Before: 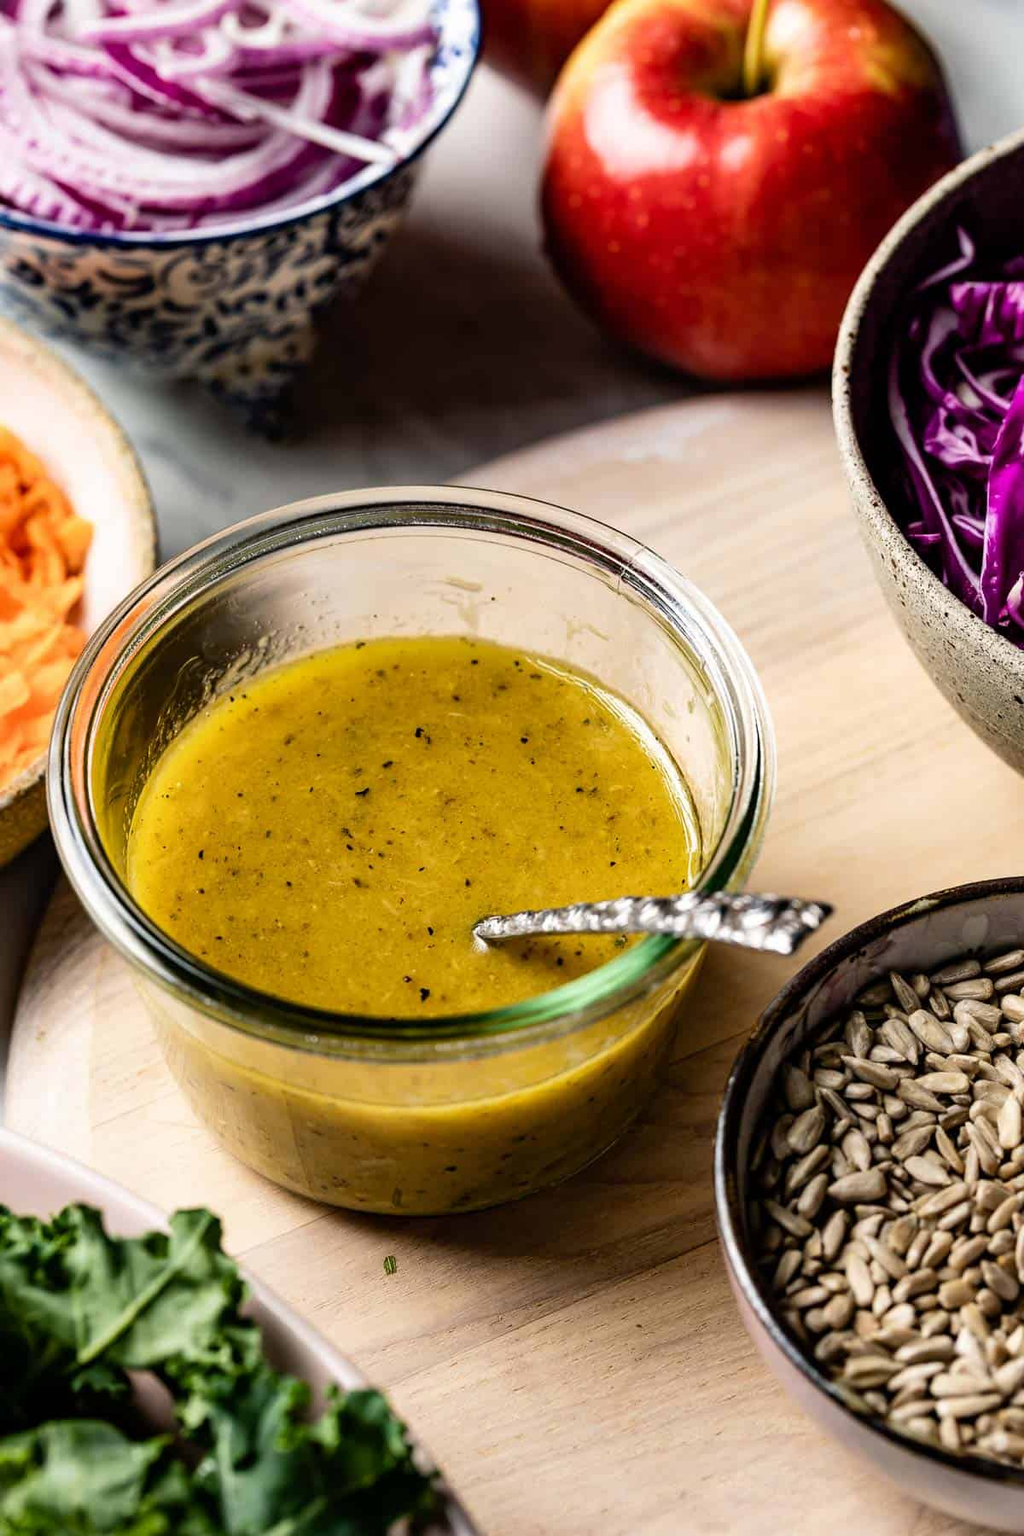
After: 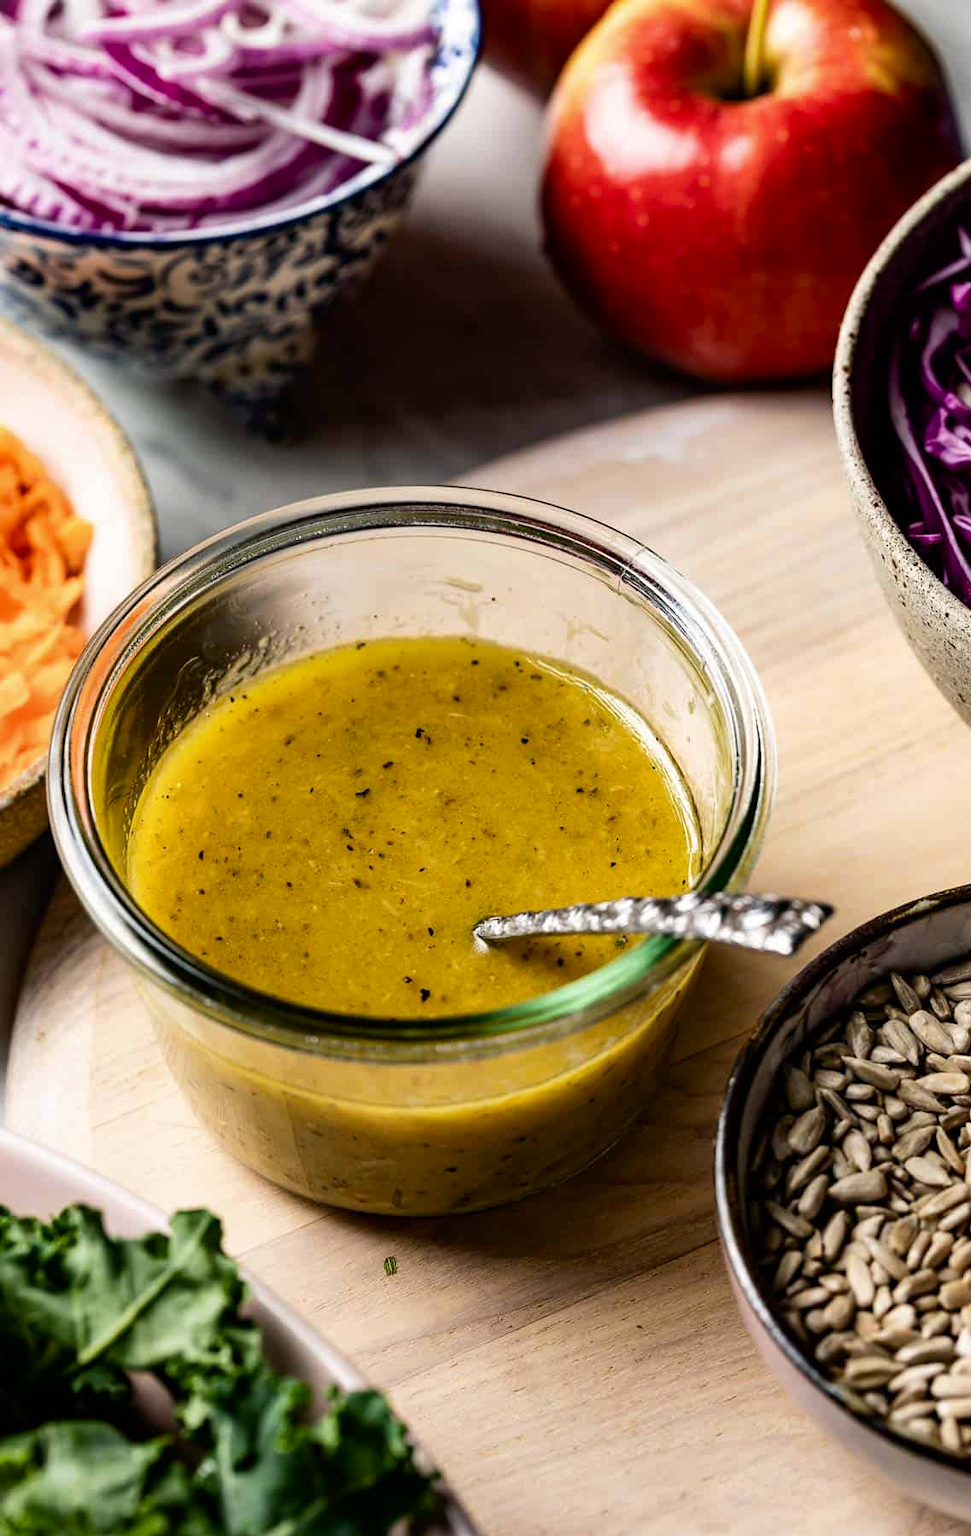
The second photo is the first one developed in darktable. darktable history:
contrast brightness saturation: contrast 0.033, brightness -0.038
crop and rotate: left 0%, right 5.138%
